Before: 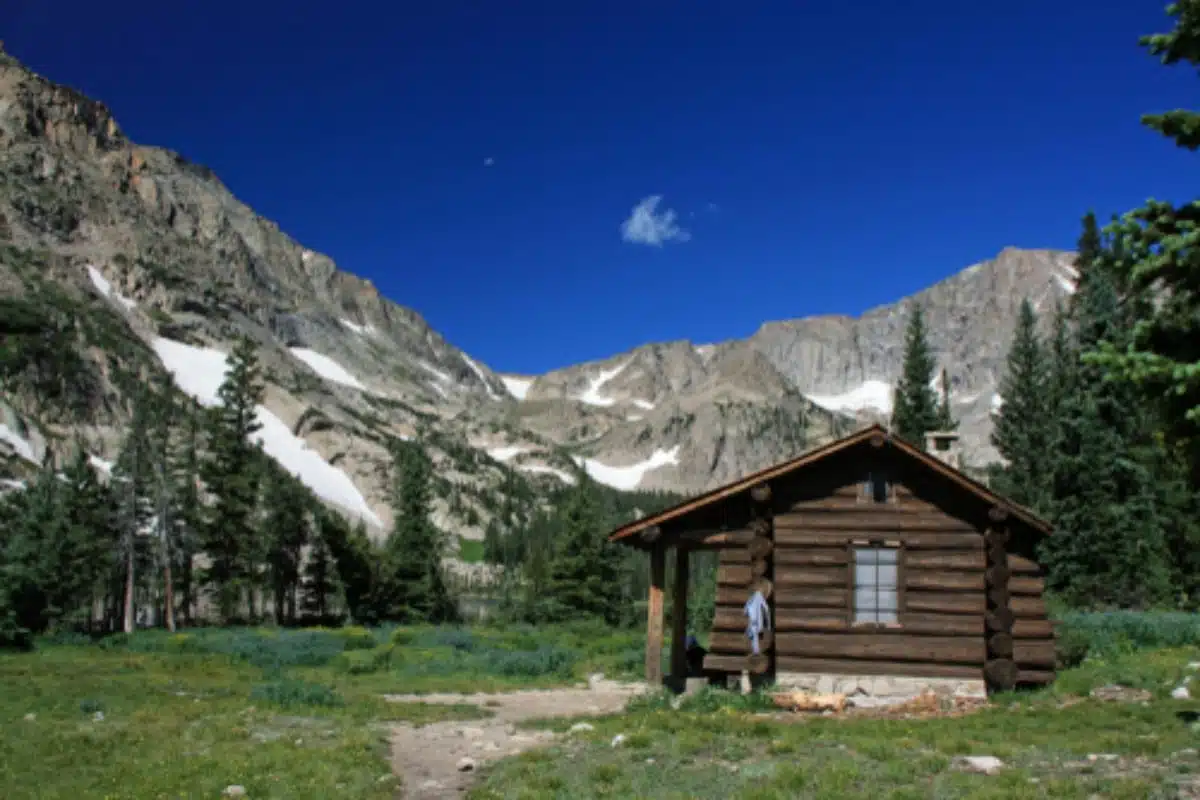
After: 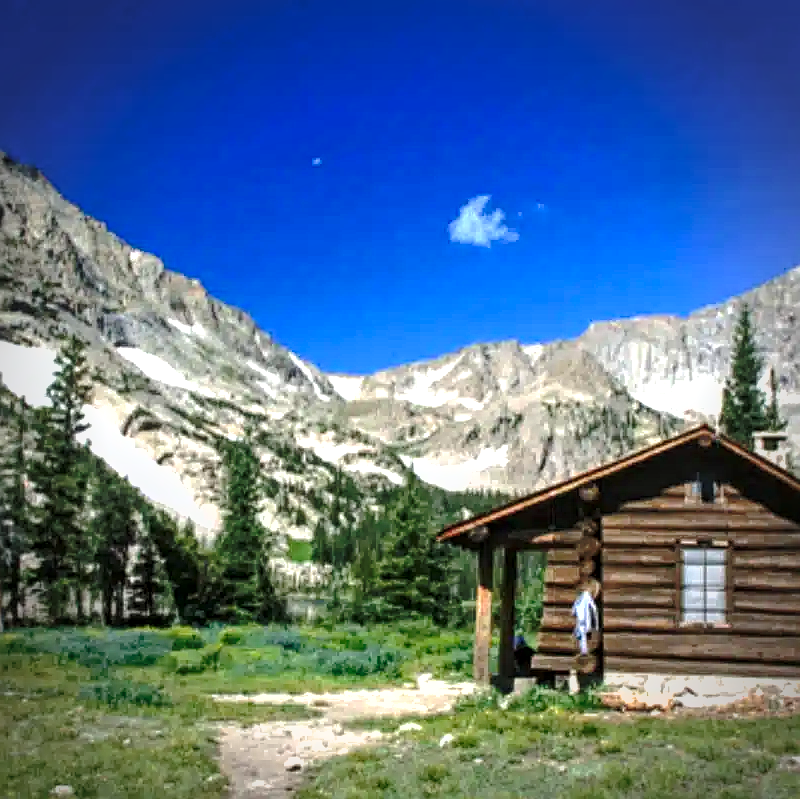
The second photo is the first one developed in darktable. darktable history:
shadows and highlights: on, module defaults
vignetting: fall-off start 73.84%, brightness -0.576, saturation -0.264
crop and rotate: left 14.376%, right 18.932%
tone curve: curves: ch0 [(0, 0) (0.339, 0.306) (0.687, 0.706) (1, 1)], color space Lab, independent channels, preserve colors none
base curve: curves: ch0 [(0, 0) (0.073, 0.04) (0.157, 0.139) (0.492, 0.492) (0.758, 0.758) (1, 1)], preserve colors none
sharpen: on, module defaults
exposure: exposure 1.251 EV, compensate exposure bias true, compensate highlight preservation false
local contrast: on, module defaults
